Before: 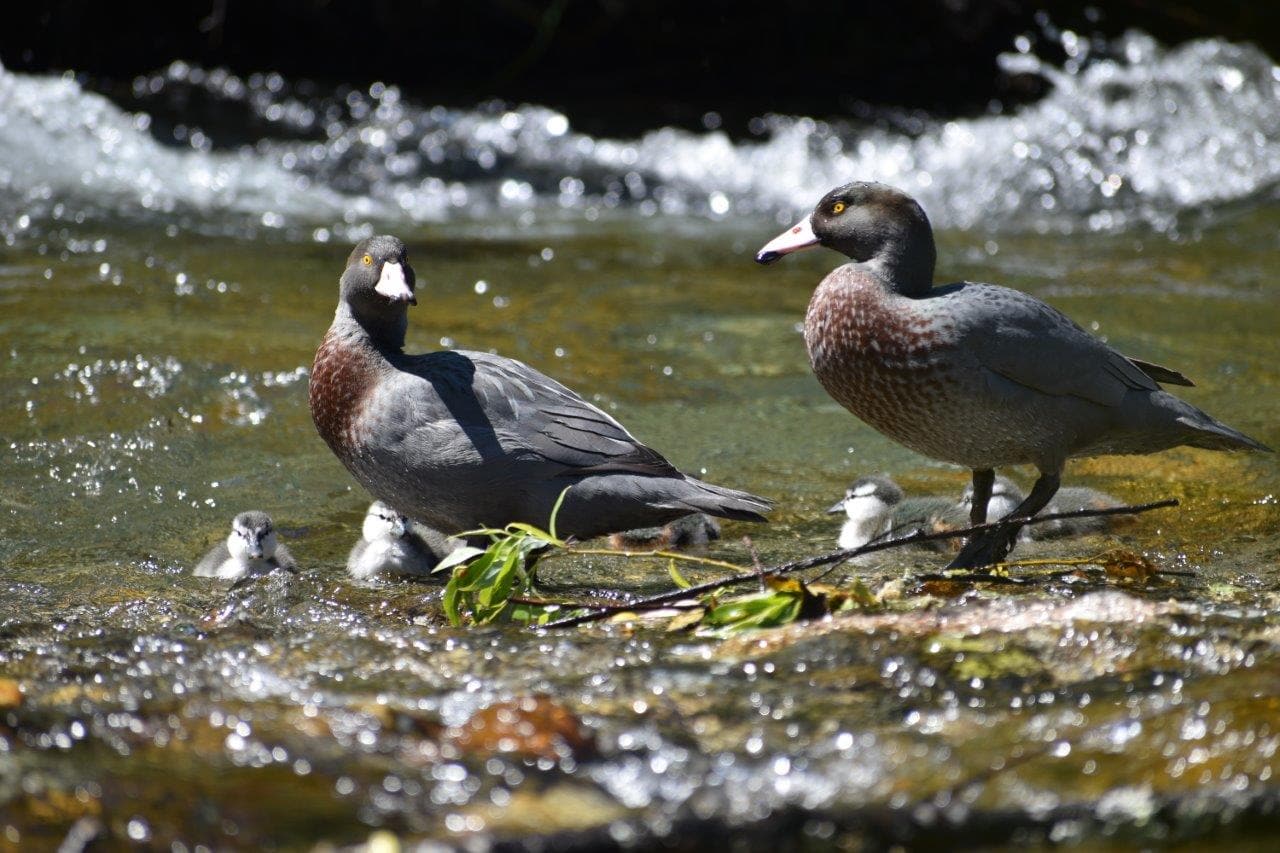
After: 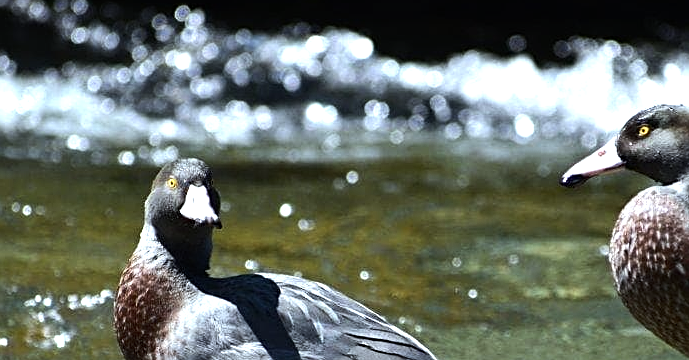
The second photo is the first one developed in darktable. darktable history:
crop: left 15.306%, top 9.065%, right 30.789%, bottom 48.638%
white balance: red 0.925, blue 1.046
exposure: exposure 0.078 EV, compensate highlight preservation false
sharpen: on, module defaults
tone equalizer: -8 EV -0.75 EV, -7 EV -0.7 EV, -6 EV -0.6 EV, -5 EV -0.4 EV, -3 EV 0.4 EV, -2 EV 0.6 EV, -1 EV 0.7 EV, +0 EV 0.75 EV, edges refinement/feathering 500, mask exposure compensation -1.57 EV, preserve details no
